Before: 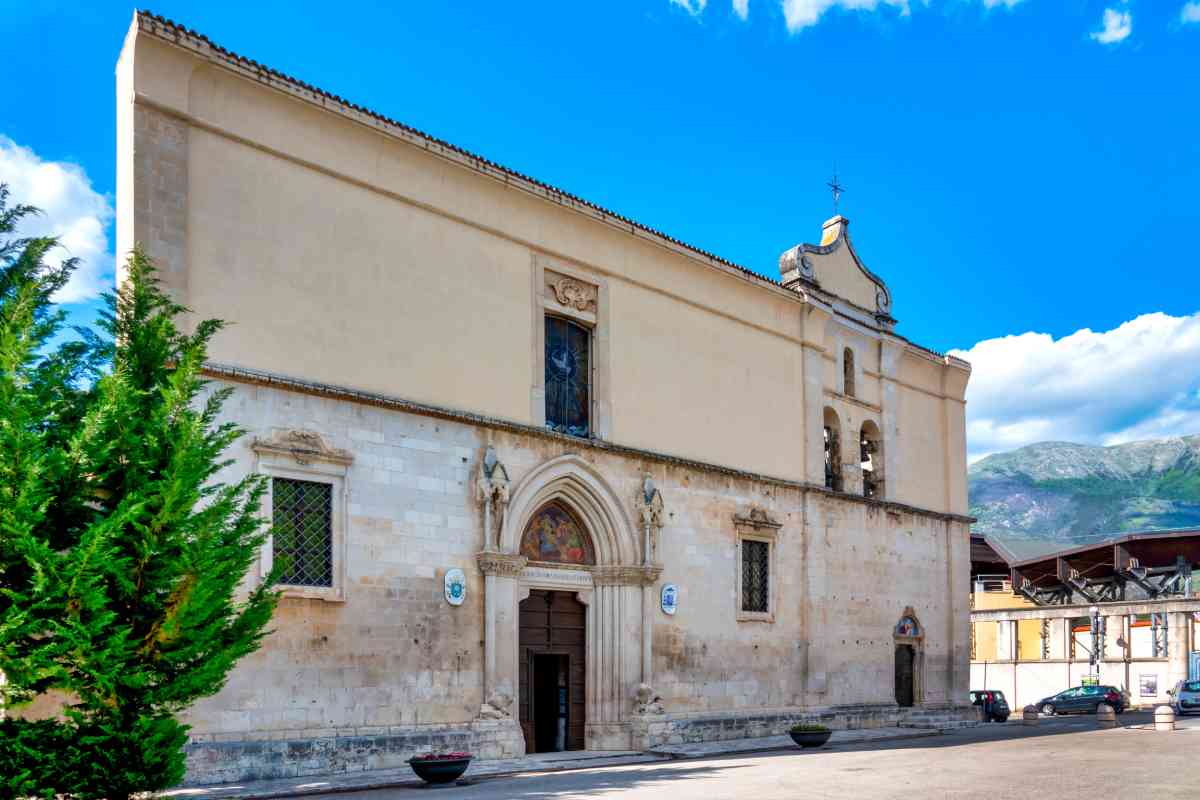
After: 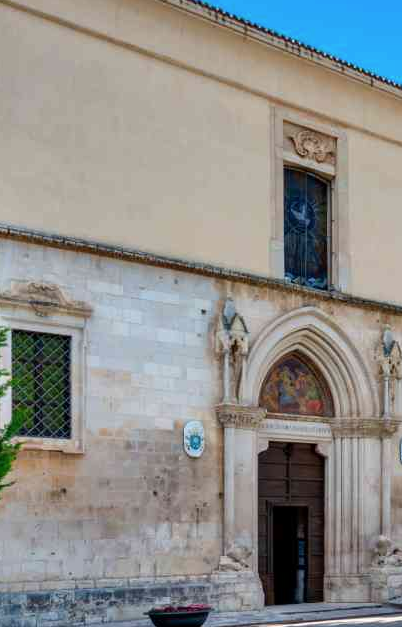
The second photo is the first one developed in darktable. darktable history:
contrast brightness saturation: saturation -0.05
crop and rotate: left 21.77%, top 18.528%, right 44.676%, bottom 2.997%
